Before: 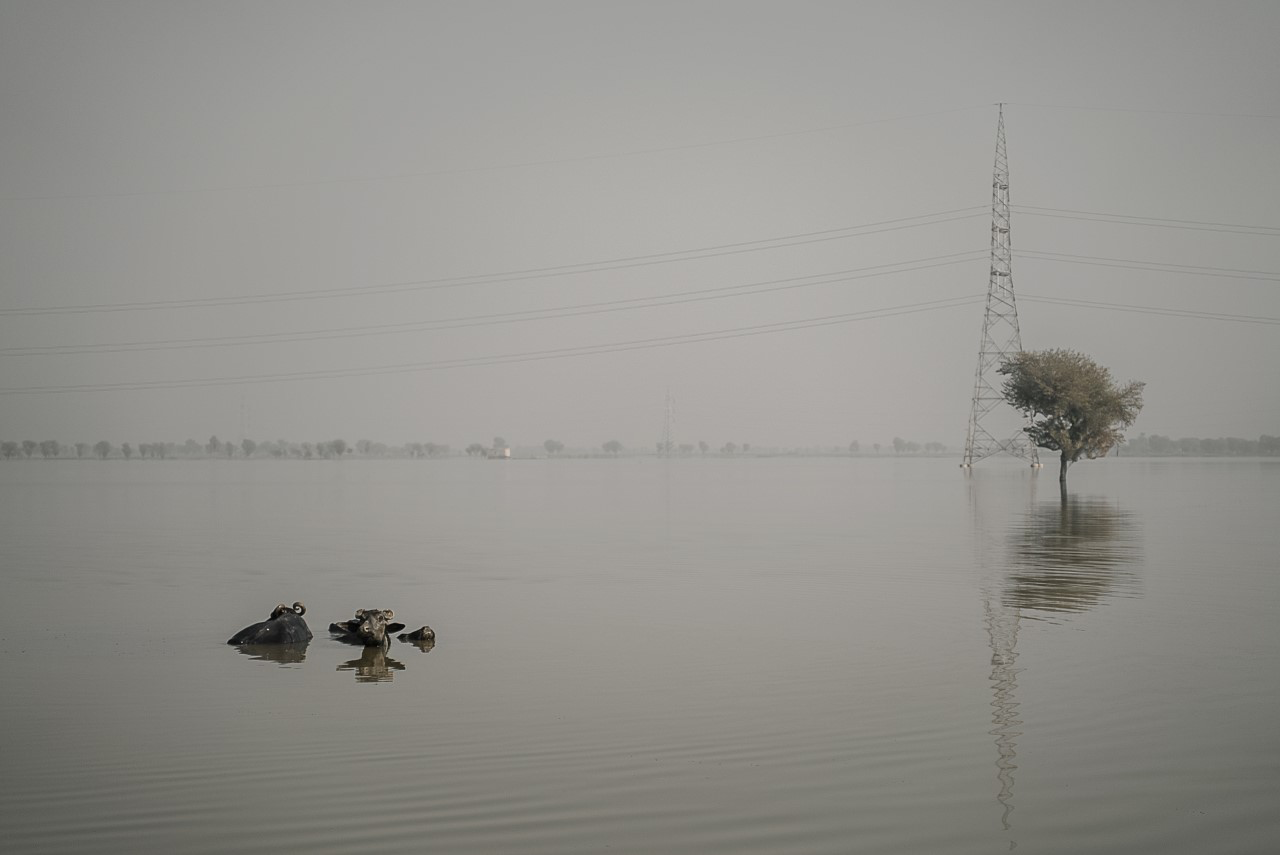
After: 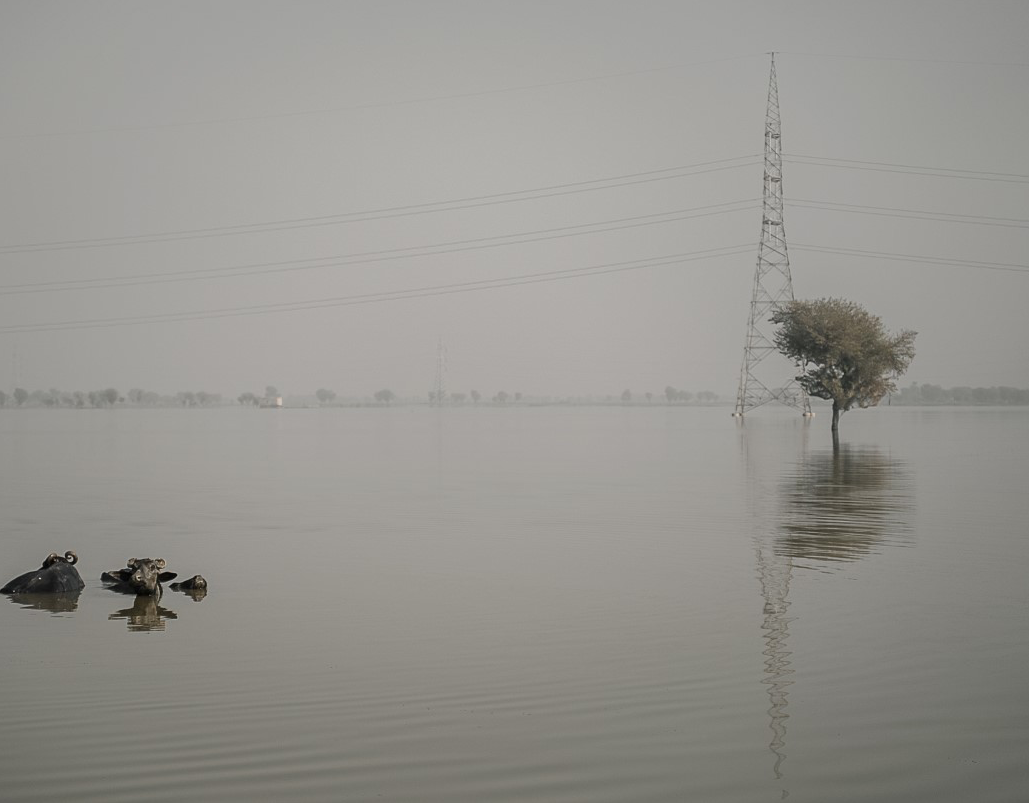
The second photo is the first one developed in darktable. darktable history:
crop and rotate: left 17.89%, top 6.005%, right 1.667%
